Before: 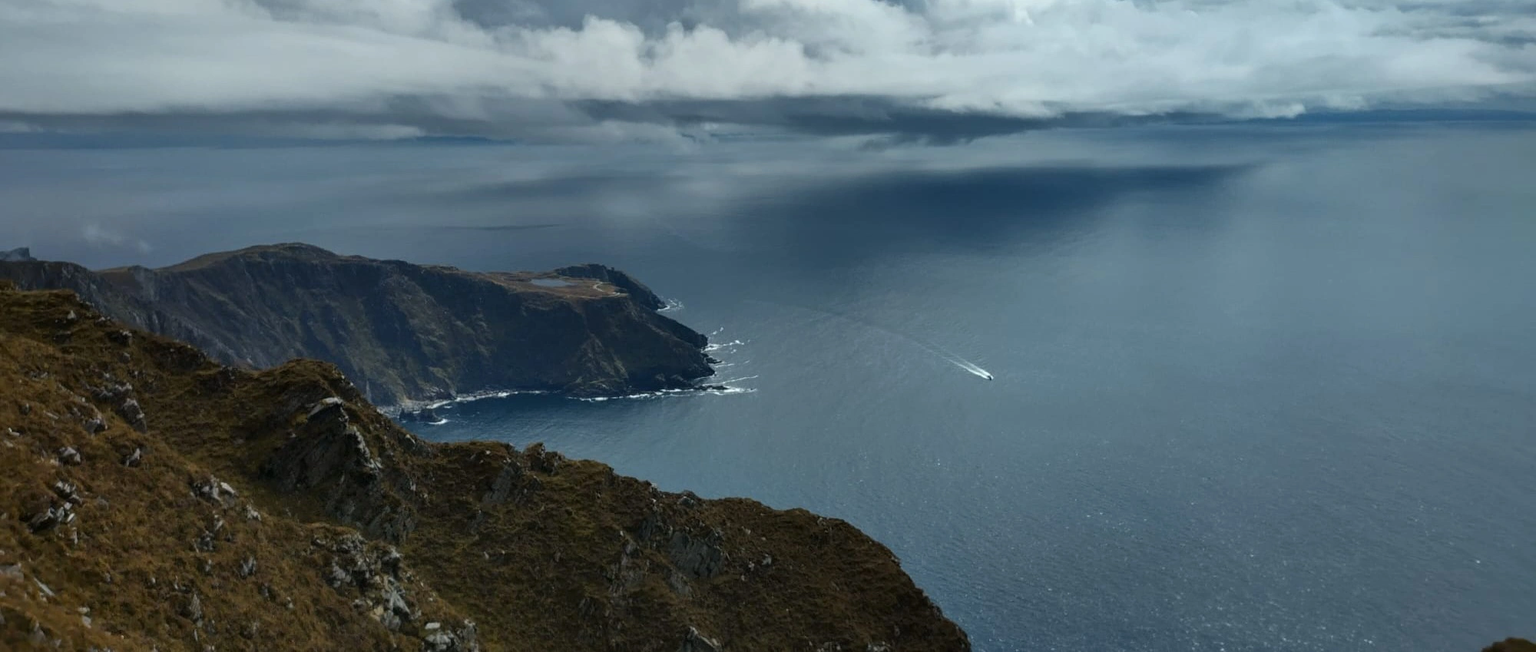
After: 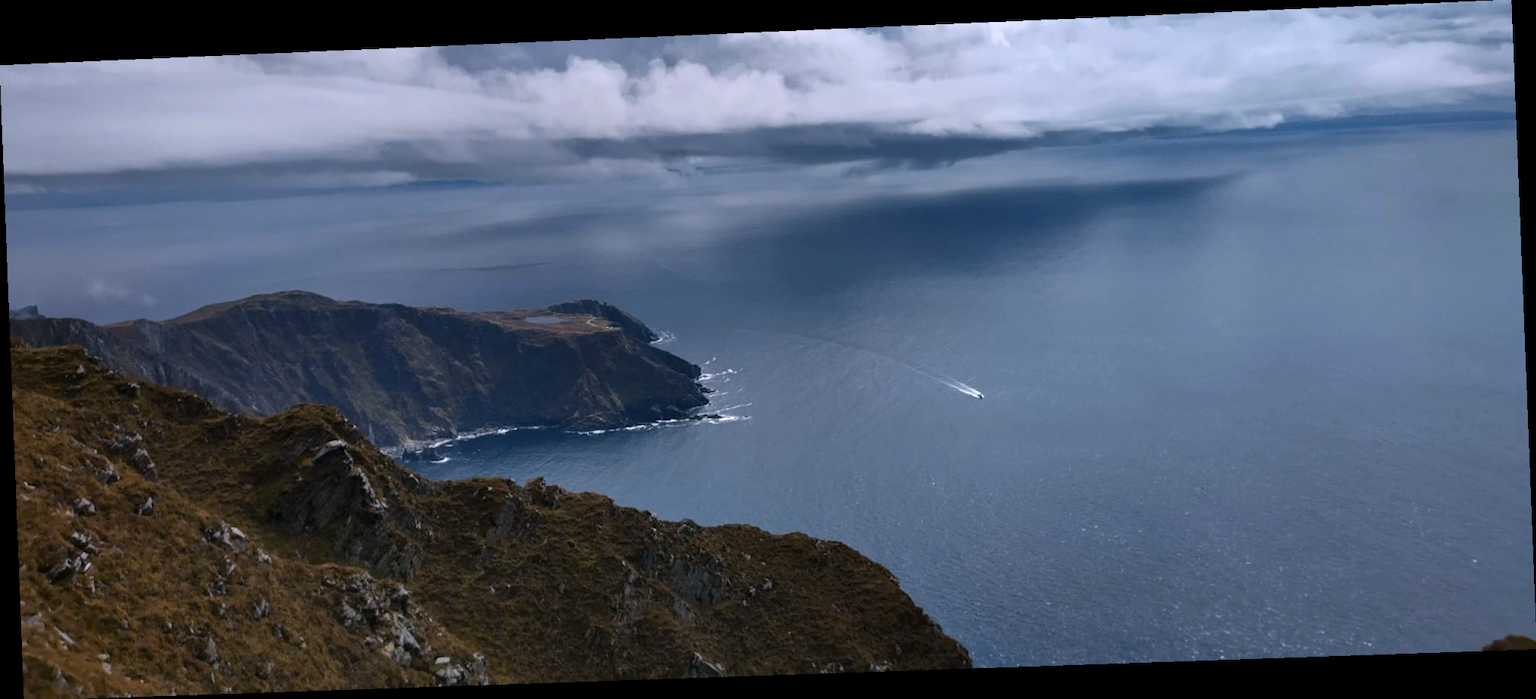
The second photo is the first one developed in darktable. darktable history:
white balance: red 1.066, blue 1.119
rotate and perspective: rotation -2.22°, lens shift (horizontal) -0.022, automatic cropping off
